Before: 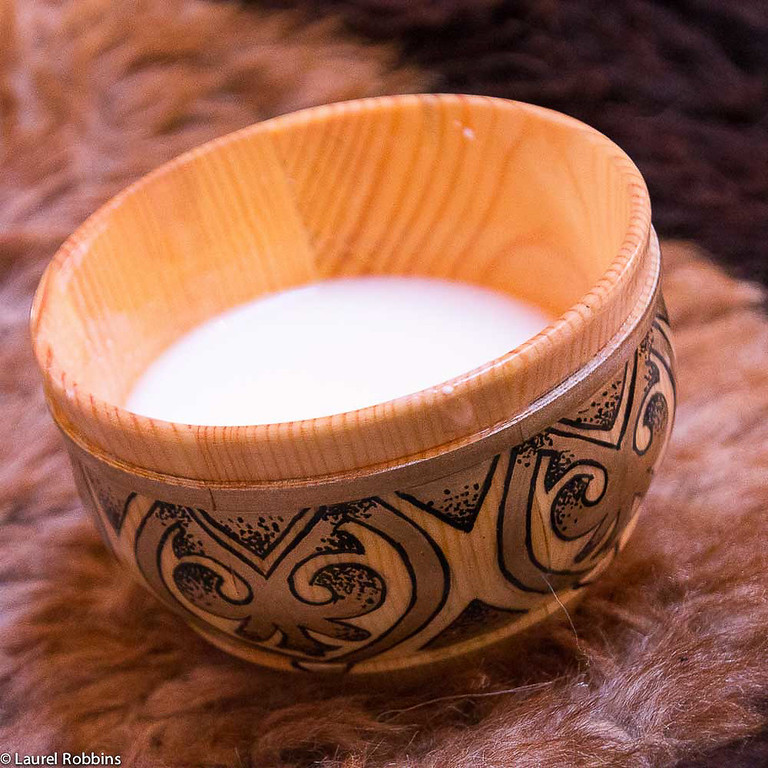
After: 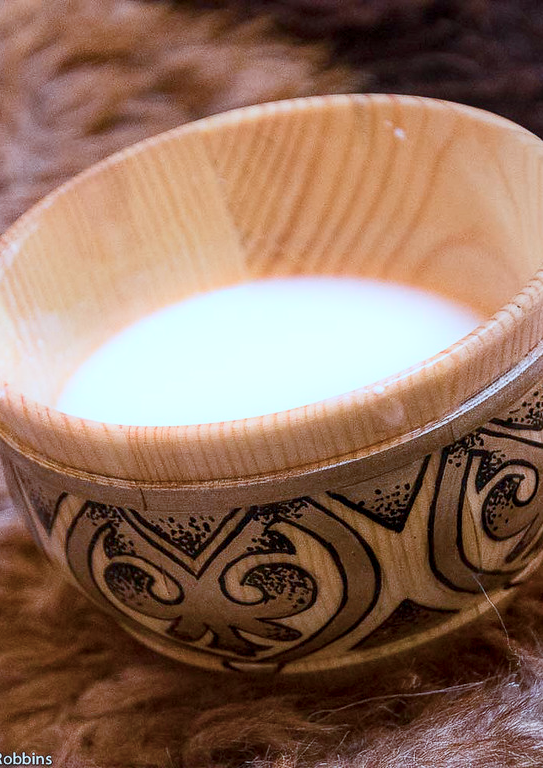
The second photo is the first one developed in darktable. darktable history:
contrast brightness saturation: contrast 0.14
color balance rgb: shadows lift › chroma 1%, shadows lift › hue 113°, highlights gain › chroma 0.2%, highlights gain › hue 333°, perceptual saturation grading › global saturation 20%, perceptual saturation grading › highlights -25%, perceptual saturation grading › shadows 25%, contrast -10%
crop and rotate: left 9.061%, right 20.142%
bloom: size 5%, threshold 95%, strength 15%
local contrast: on, module defaults
color correction: highlights a* -12.64, highlights b* -18.1, saturation 0.7
